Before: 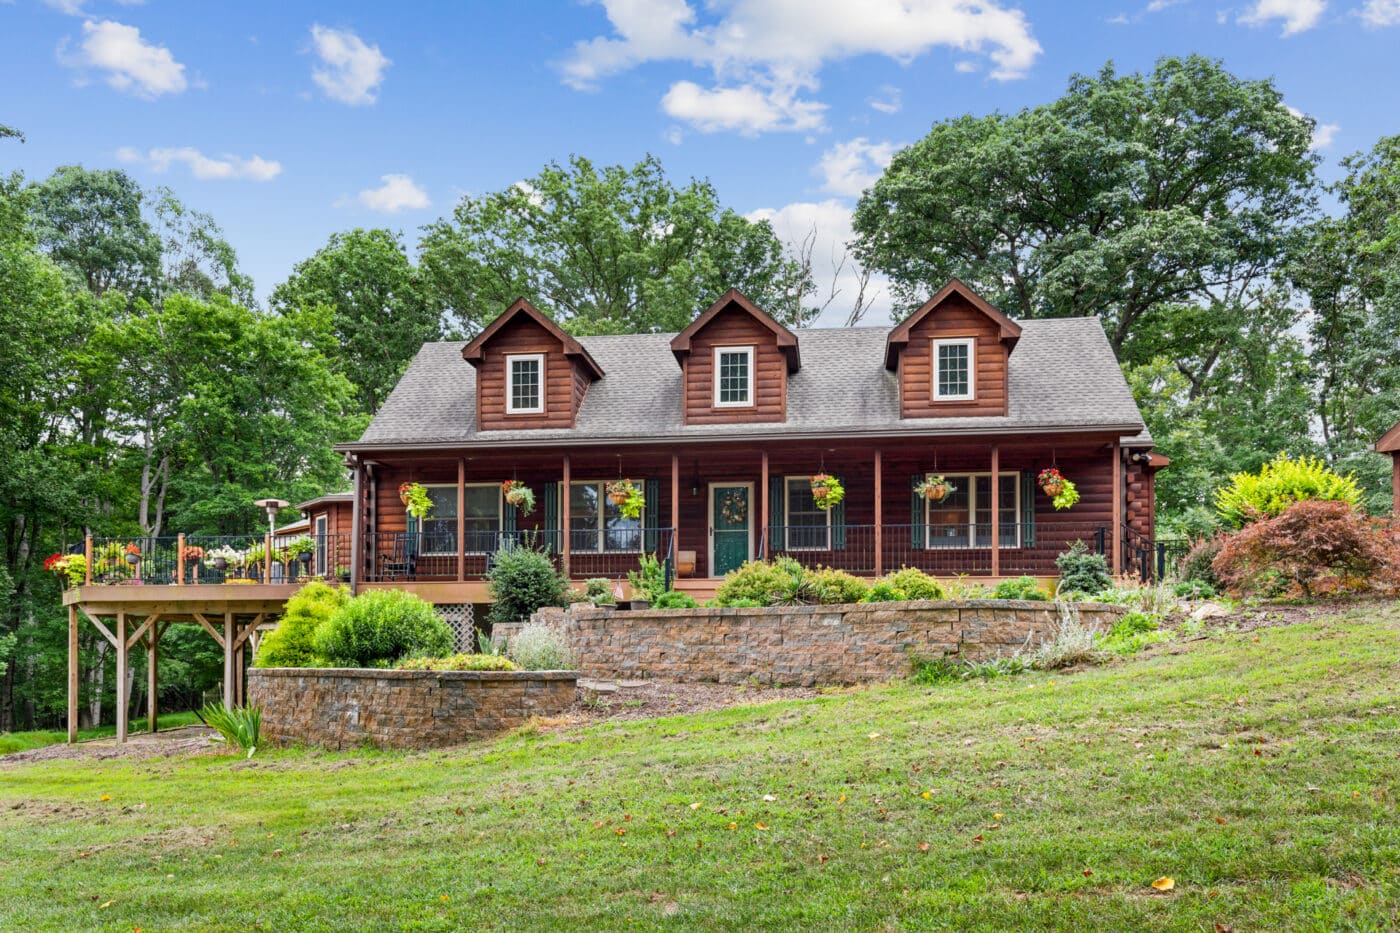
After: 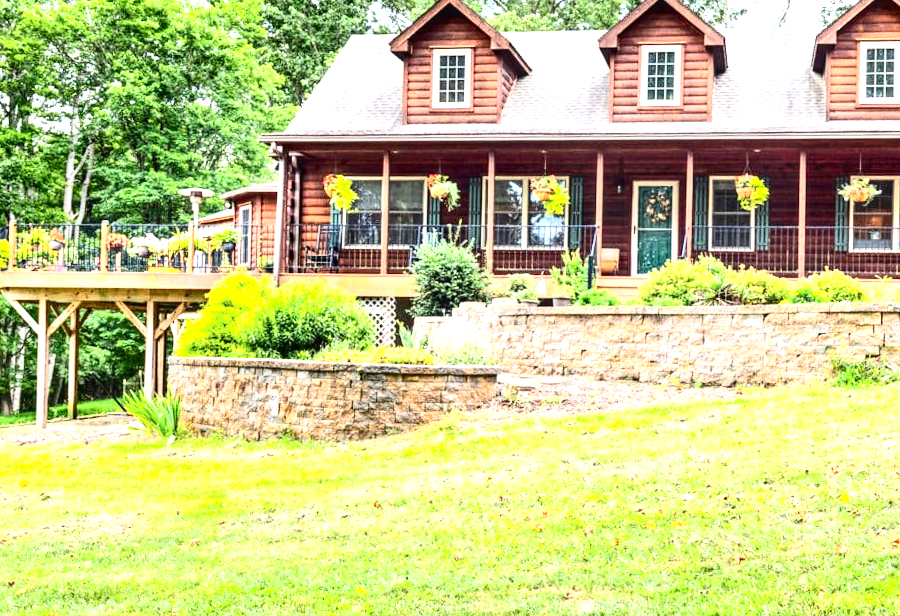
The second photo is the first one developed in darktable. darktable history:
crop and rotate: angle -1.16°, left 4.06%, top 31.917%, right 29.696%
local contrast: detail 130%
exposure: black level correction 0.001, exposure 1.737 EV, compensate highlight preservation false
contrast brightness saturation: contrast 0.299
